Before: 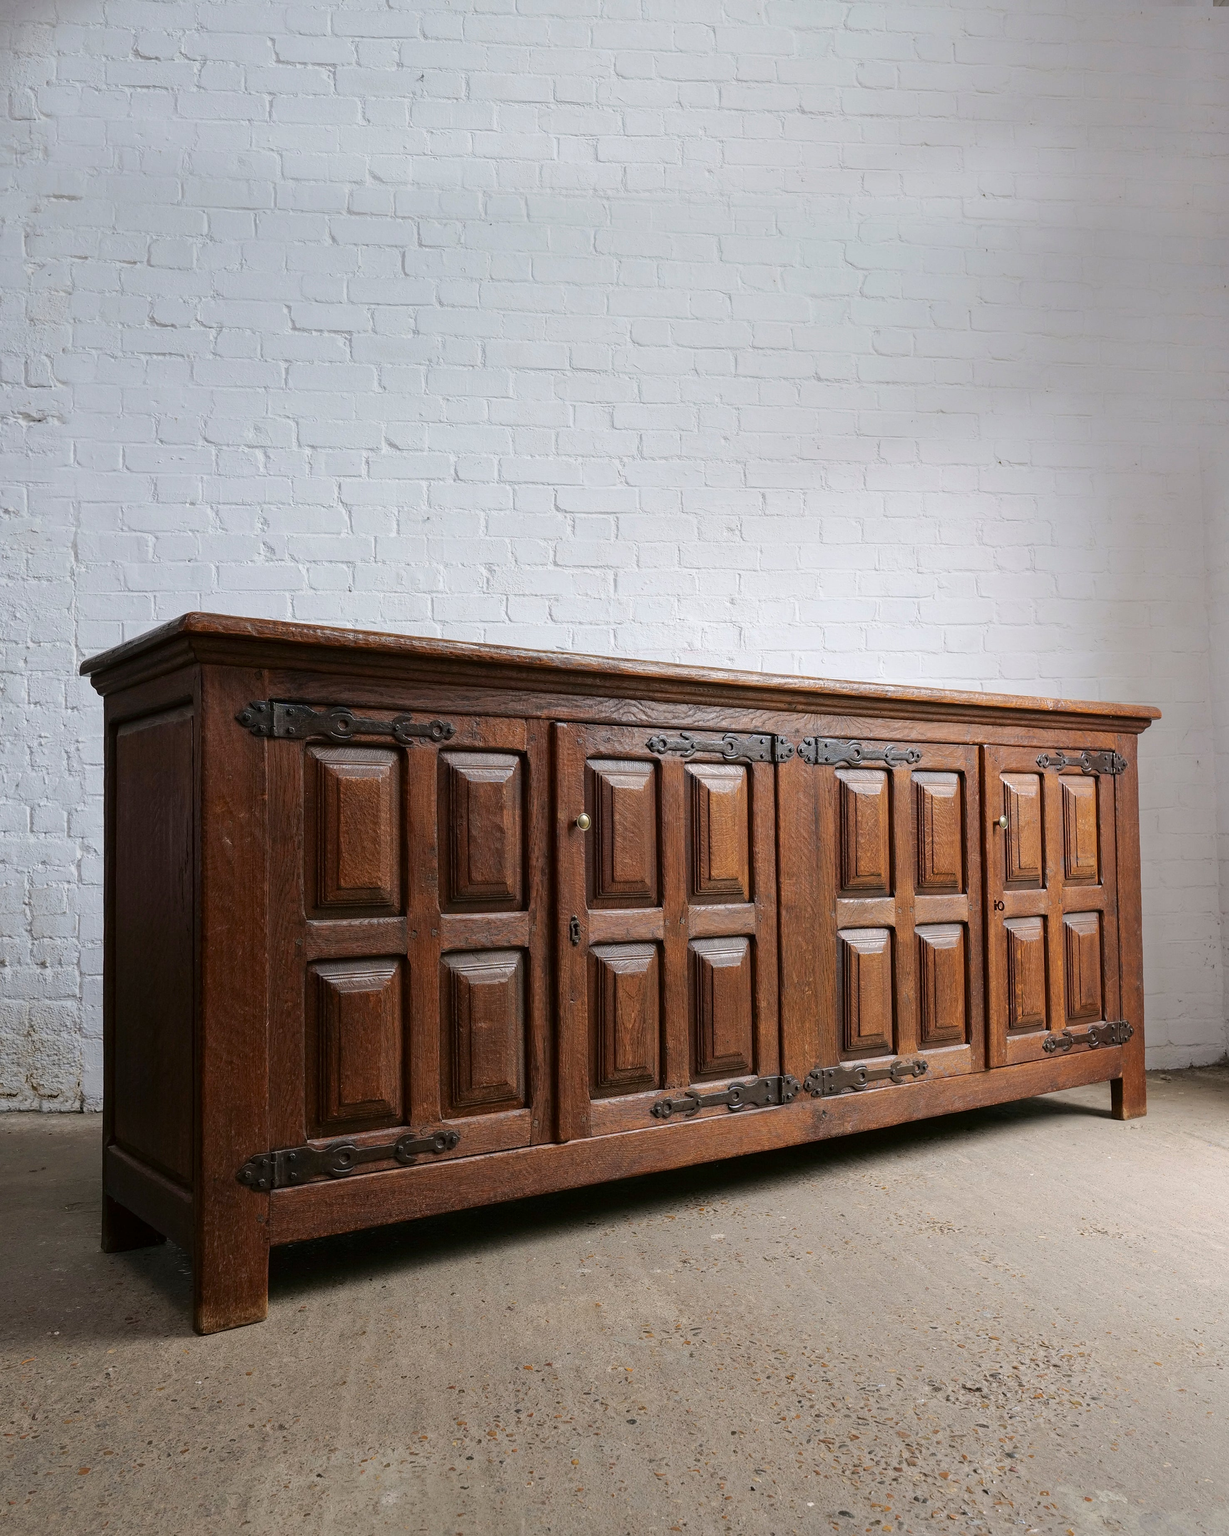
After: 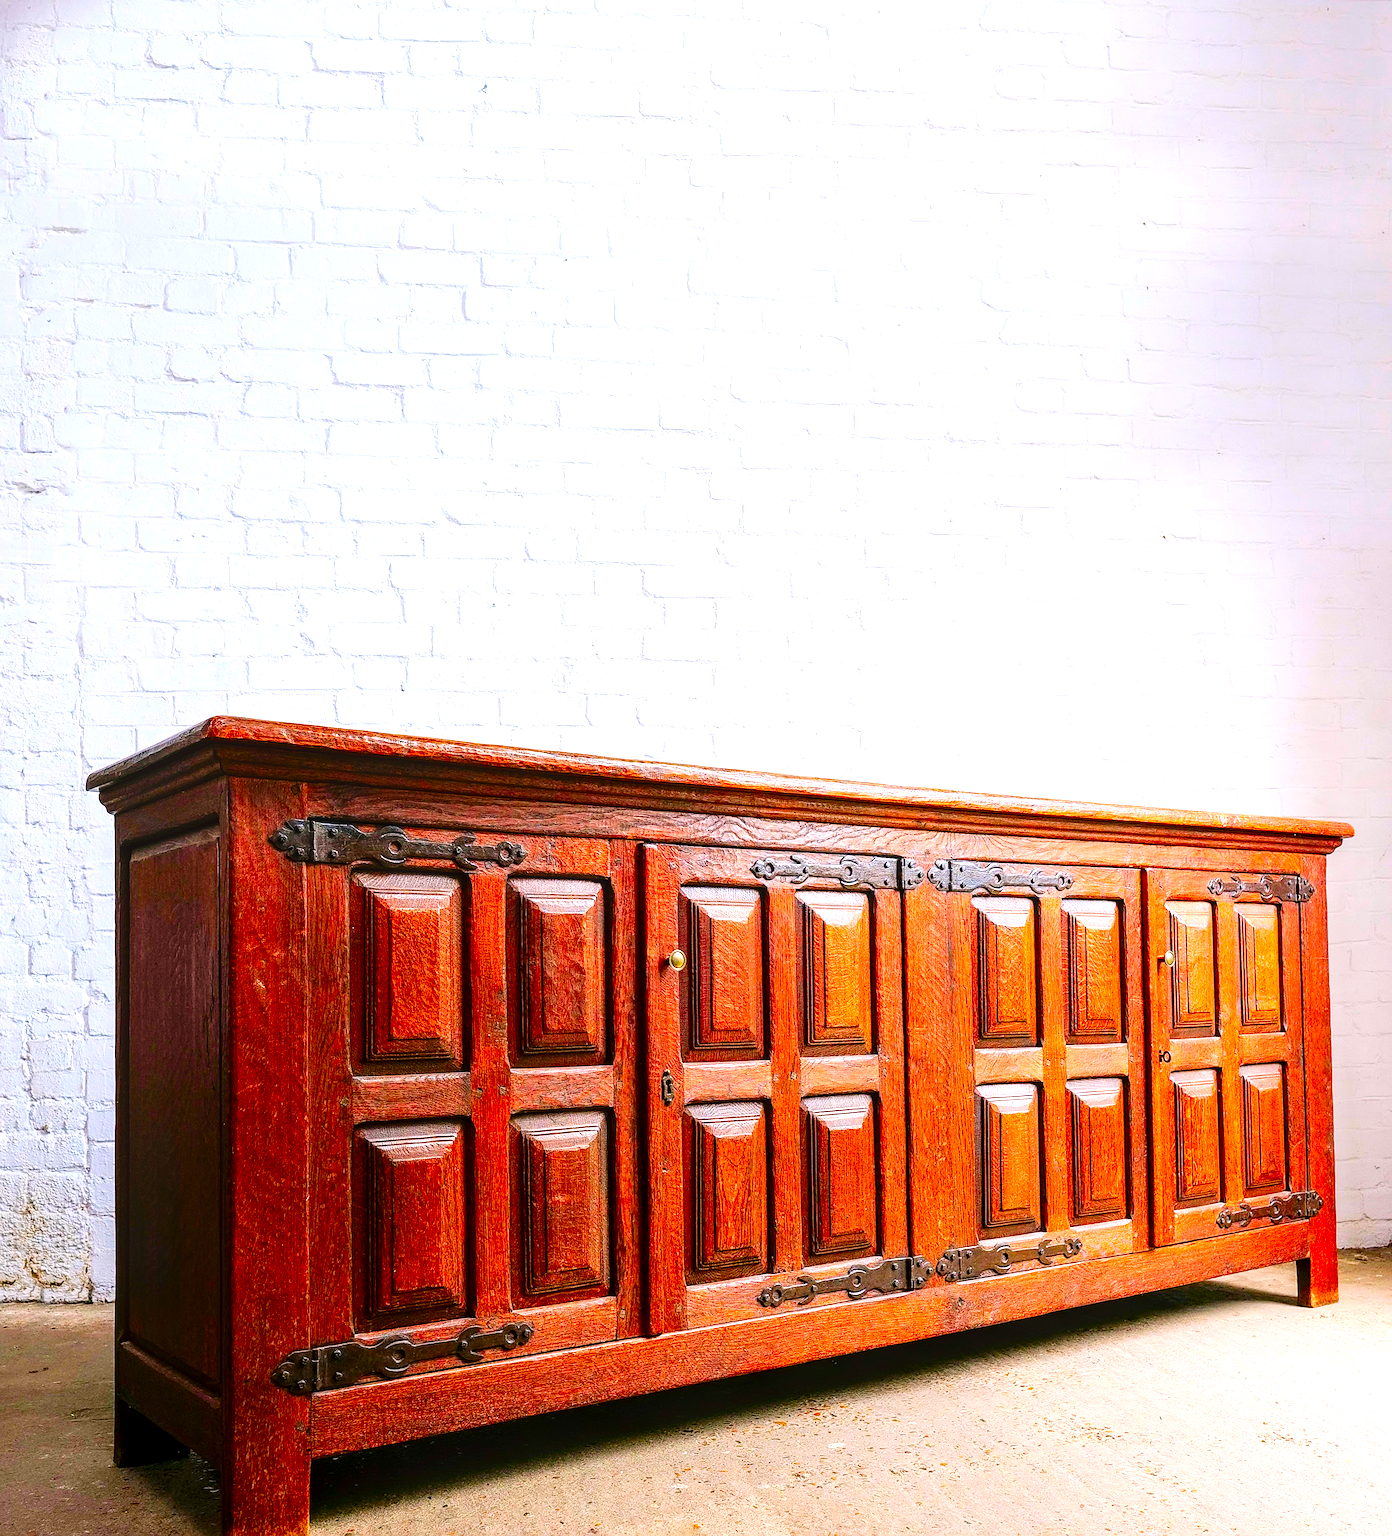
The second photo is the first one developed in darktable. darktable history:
tone equalizer: -8 EV -0.446 EV, -7 EV -0.363 EV, -6 EV -0.347 EV, -5 EV -0.21 EV, -3 EV 0.227 EV, -2 EV 0.307 EV, -1 EV 0.375 EV, +0 EV 0.432 EV, mask exposure compensation -0.497 EV
crop and rotate: angle 0.206°, left 0.301%, right 2.644%, bottom 14.321%
local contrast: detail 130%
sharpen: on, module defaults
tone curve: curves: ch0 [(0, 0) (0.004, 0.001) (0.133, 0.112) (0.325, 0.362) (0.832, 0.893) (1, 1)], preserve colors none
color correction: highlights a* 1.49, highlights b* -1.84, saturation 2.43
exposure: exposure 0.657 EV, compensate highlight preservation false
